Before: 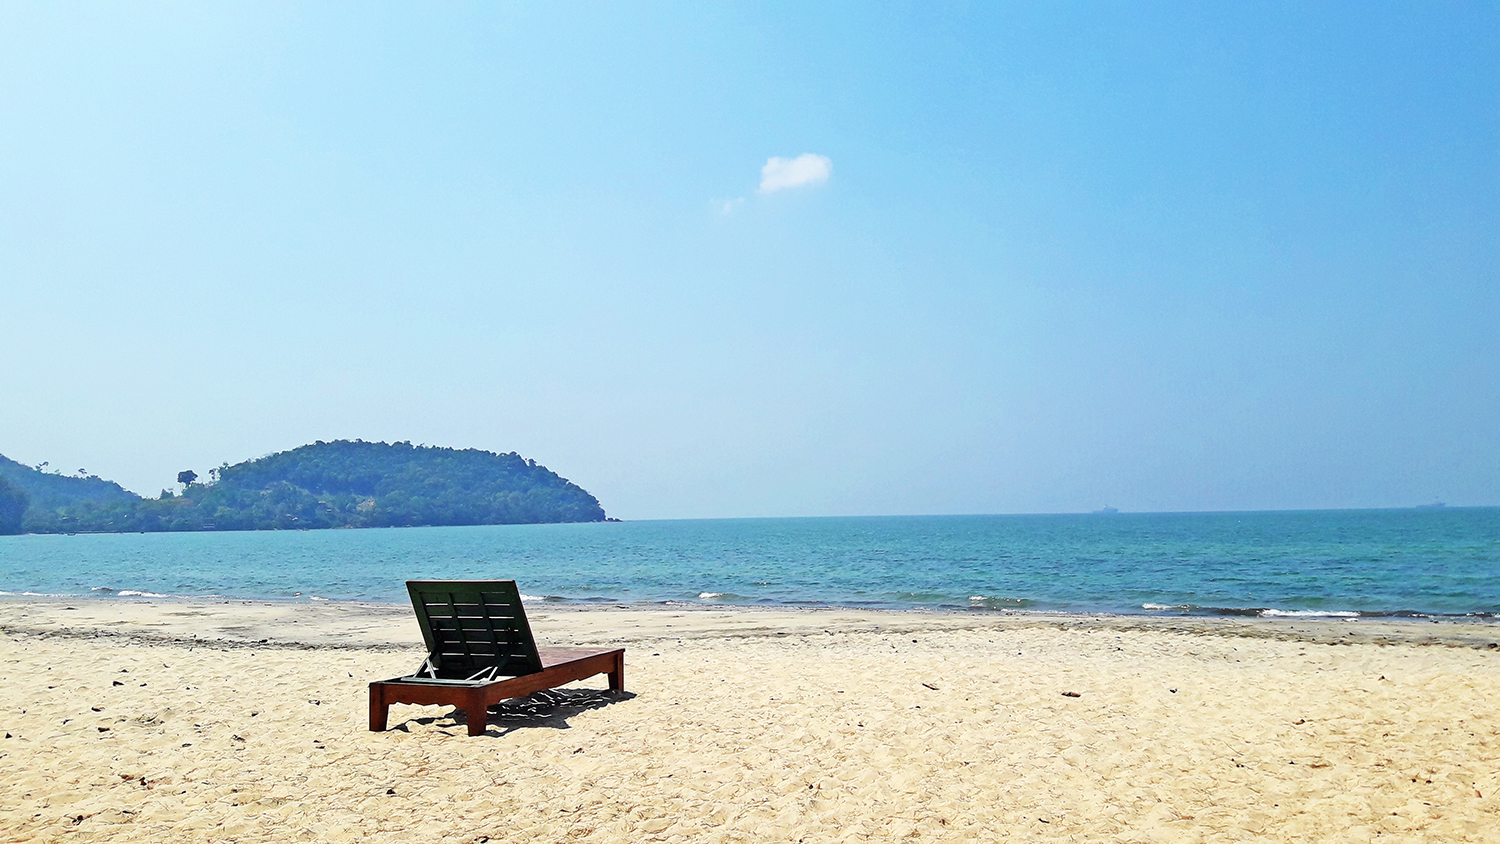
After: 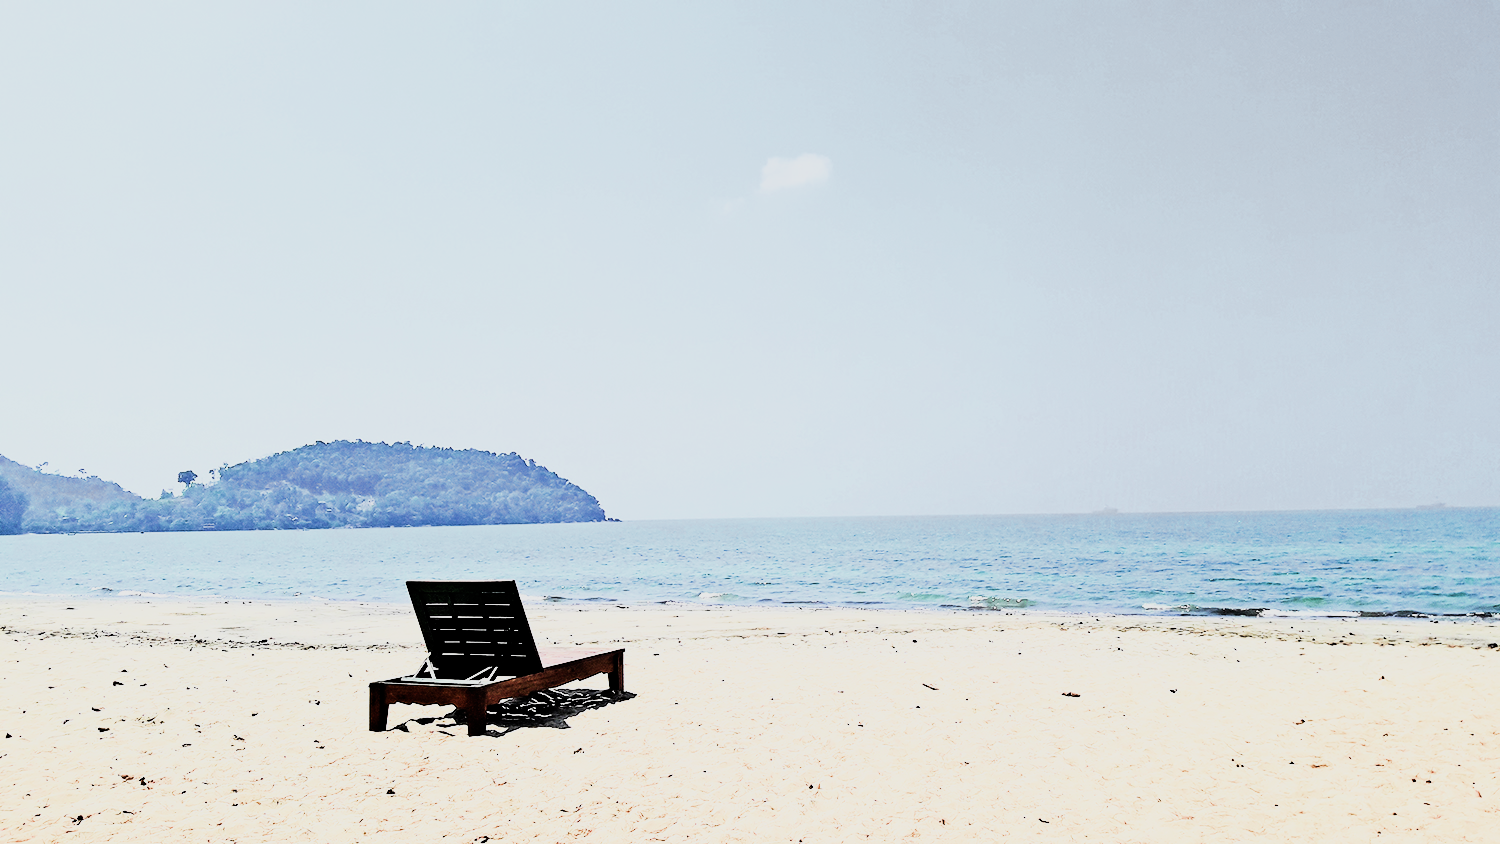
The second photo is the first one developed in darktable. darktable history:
rgb curve: curves: ch0 [(0, 0) (0.21, 0.15) (0.24, 0.21) (0.5, 0.75) (0.75, 0.96) (0.89, 0.99) (1, 1)]; ch1 [(0, 0.02) (0.21, 0.13) (0.25, 0.2) (0.5, 0.67) (0.75, 0.9) (0.89, 0.97) (1, 1)]; ch2 [(0, 0.02) (0.21, 0.13) (0.25, 0.2) (0.5, 0.67) (0.75, 0.9) (0.89, 0.97) (1, 1)], compensate middle gray true
exposure: exposure 0.2 EV, compensate highlight preservation false
filmic rgb: middle gray luminance 21.73%, black relative exposure -14 EV, white relative exposure 2.96 EV, threshold 6 EV, target black luminance 0%, hardness 8.81, latitude 59.69%, contrast 1.208, highlights saturation mix 5%, shadows ↔ highlights balance 41.6%, add noise in highlights 0, color science v3 (2019), use custom middle-gray values true, iterations of high-quality reconstruction 0, contrast in highlights soft, enable highlight reconstruction true
graduated density: on, module defaults
